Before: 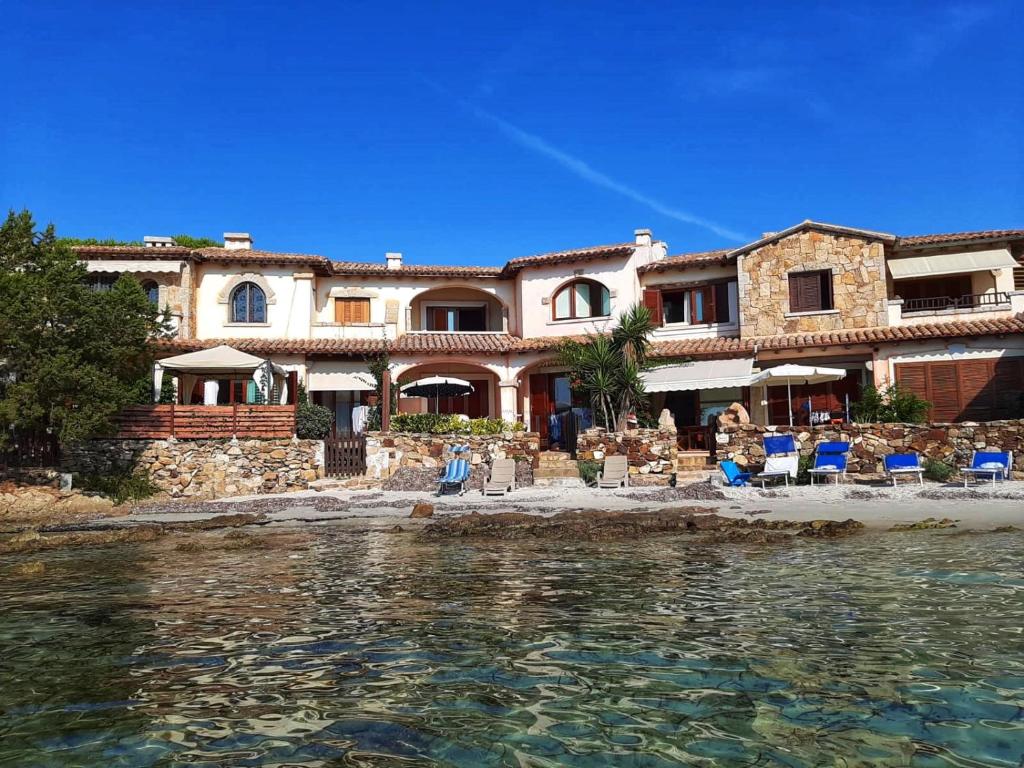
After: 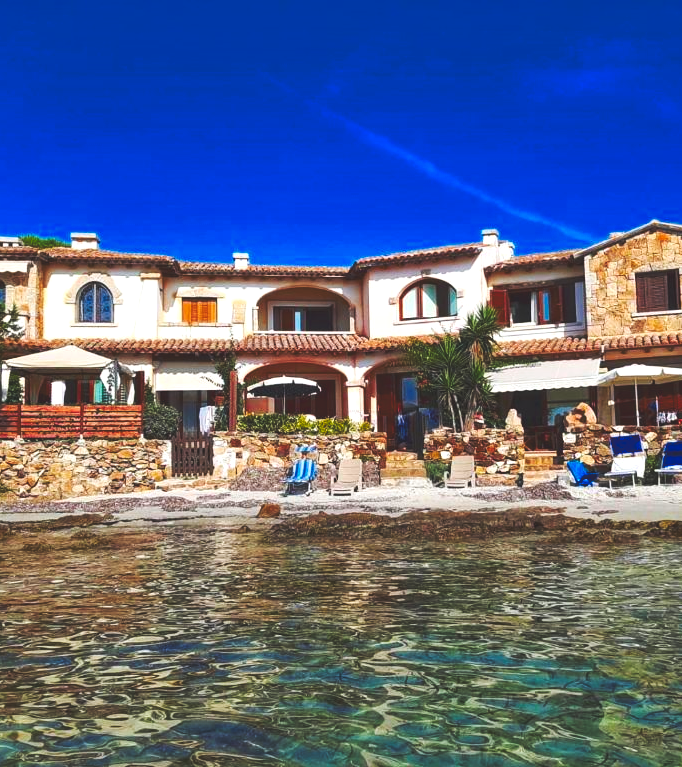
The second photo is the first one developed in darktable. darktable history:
color balance rgb: perceptual saturation grading › global saturation 25.413%, global vibrance -7.902%, contrast -13.642%, saturation formula JzAzBz (2021)
crop and rotate: left 14.96%, right 18.364%
tone curve: curves: ch0 [(0, 0.142) (0.384, 0.314) (0.752, 0.711) (0.991, 0.95)]; ch1 [(0.006, 0.129) (0.346, 0.384) (1, 1)]; ch2 [(0.003, 0.057) (0.261, 0.248) (1, 1)], preserve colors none
shadows and highlights: soften with gaussian
exposure: exposure 0.926 EV, compensate highlight preservation false
